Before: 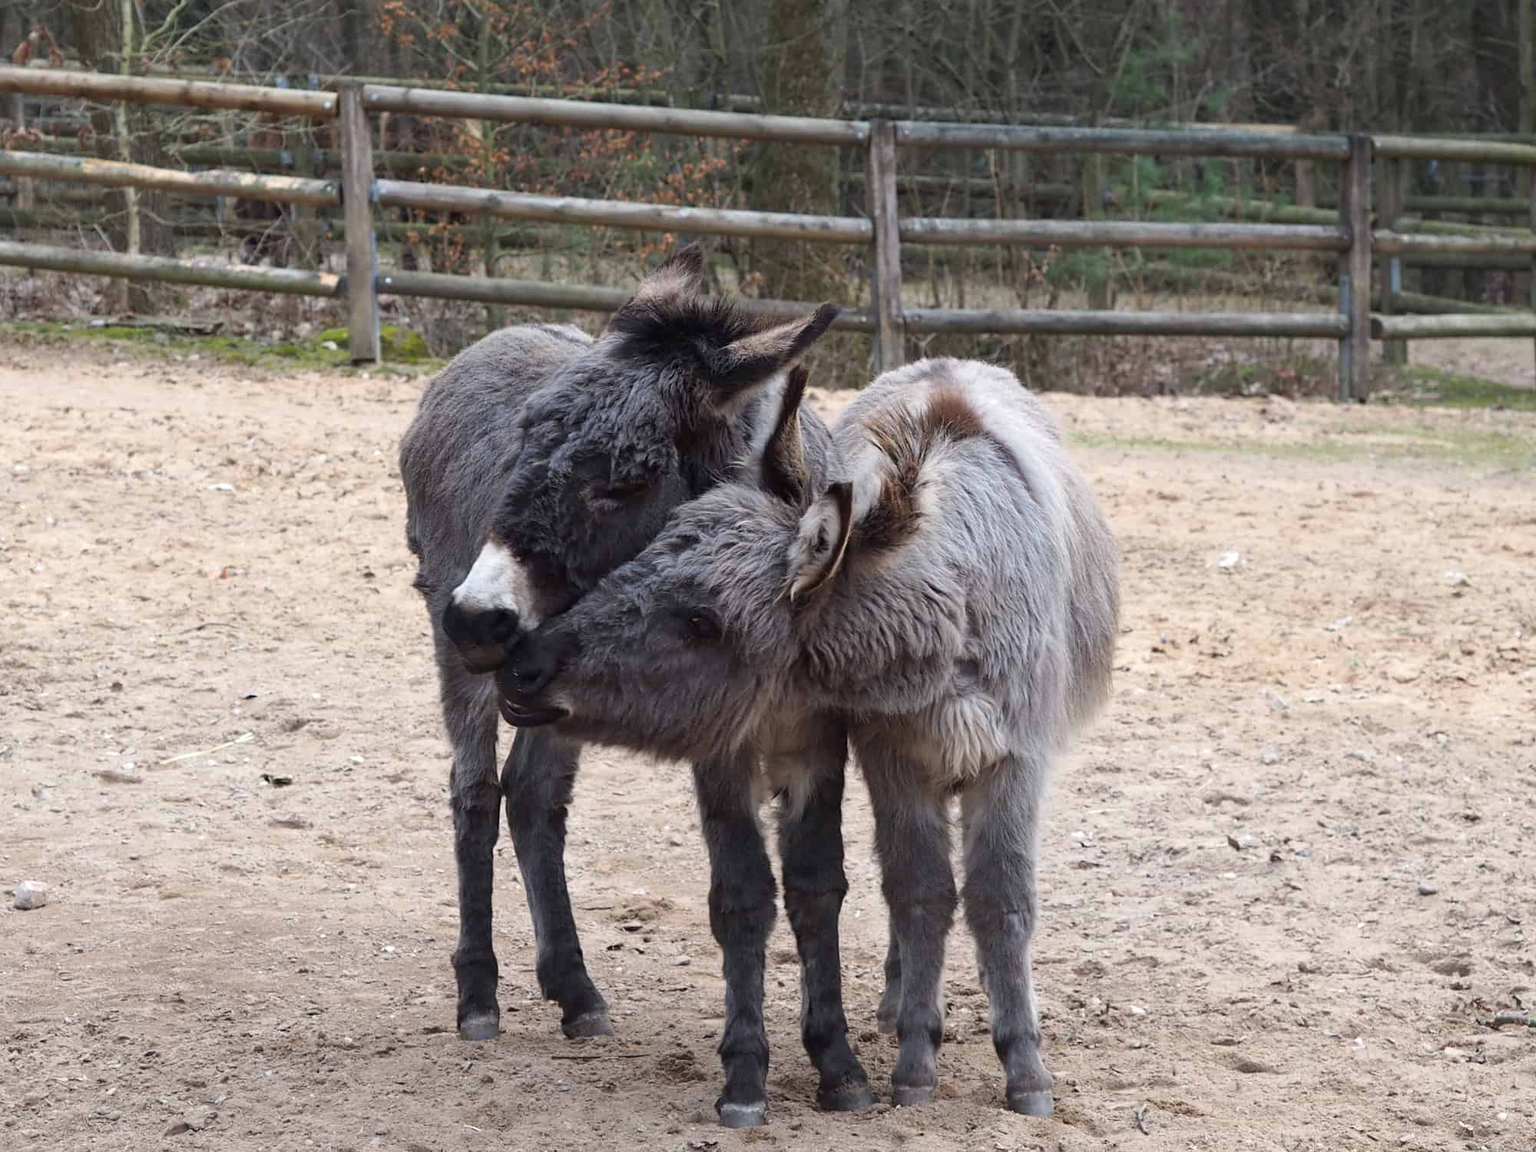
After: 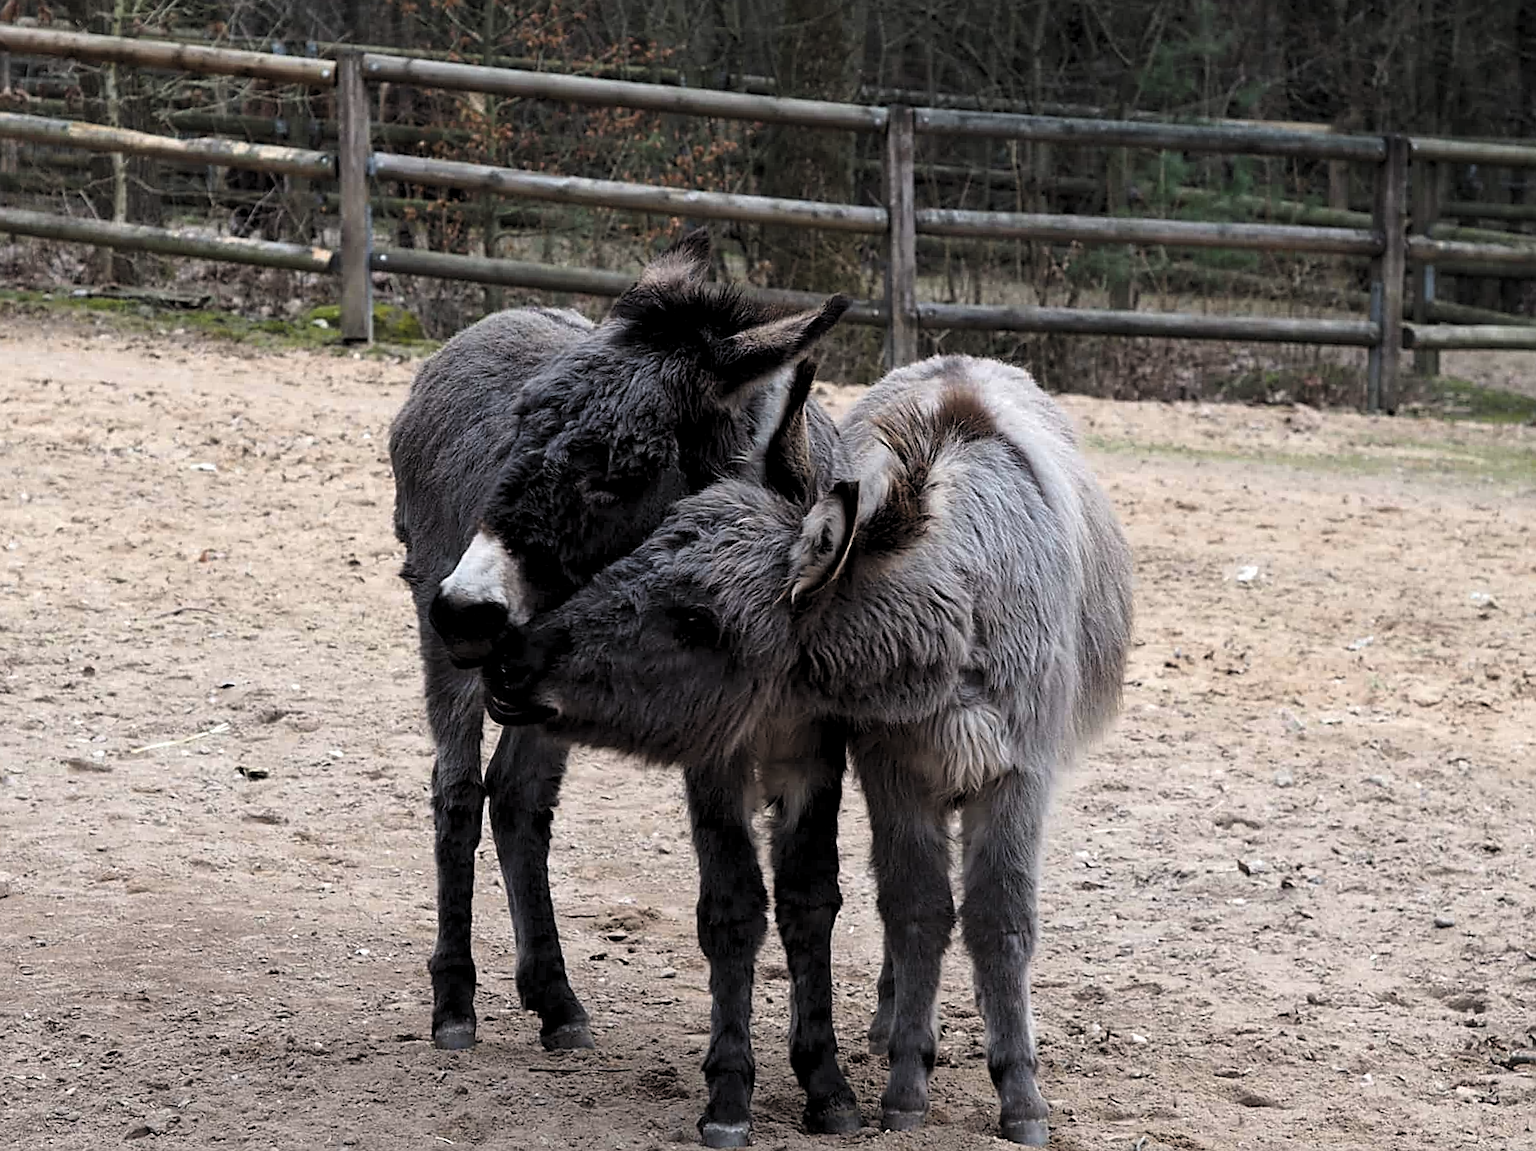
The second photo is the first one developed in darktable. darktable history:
levels: levels [0.116, 0.574, 1]
crop and rotate: angle -1.69°
sharpen: on, module defaults
